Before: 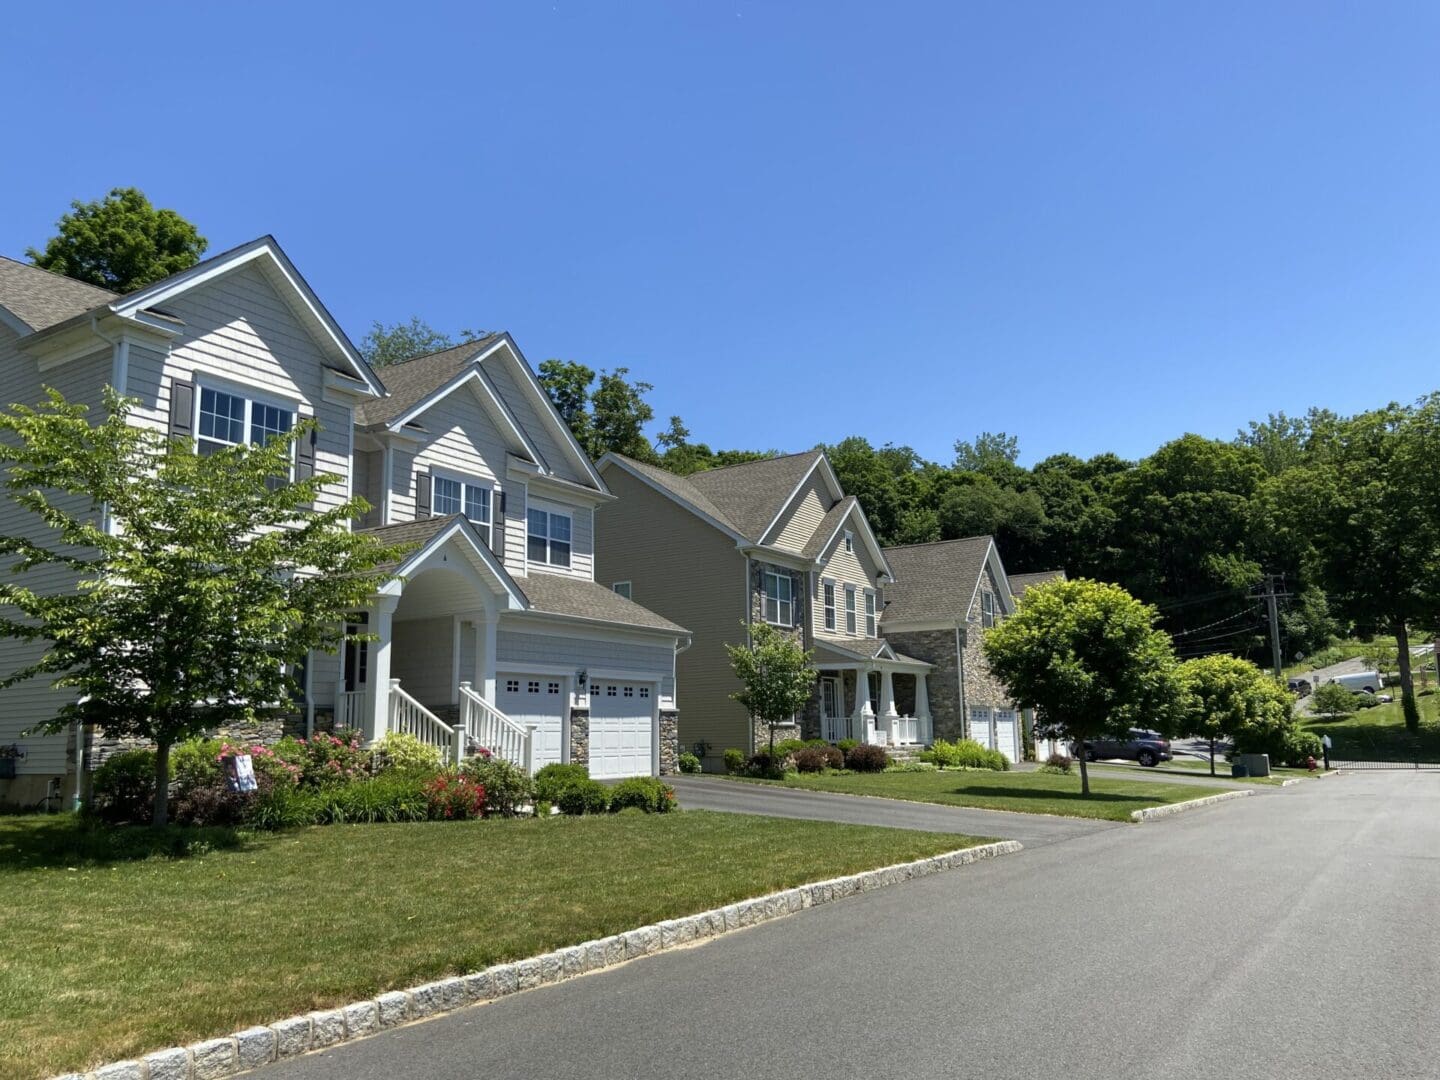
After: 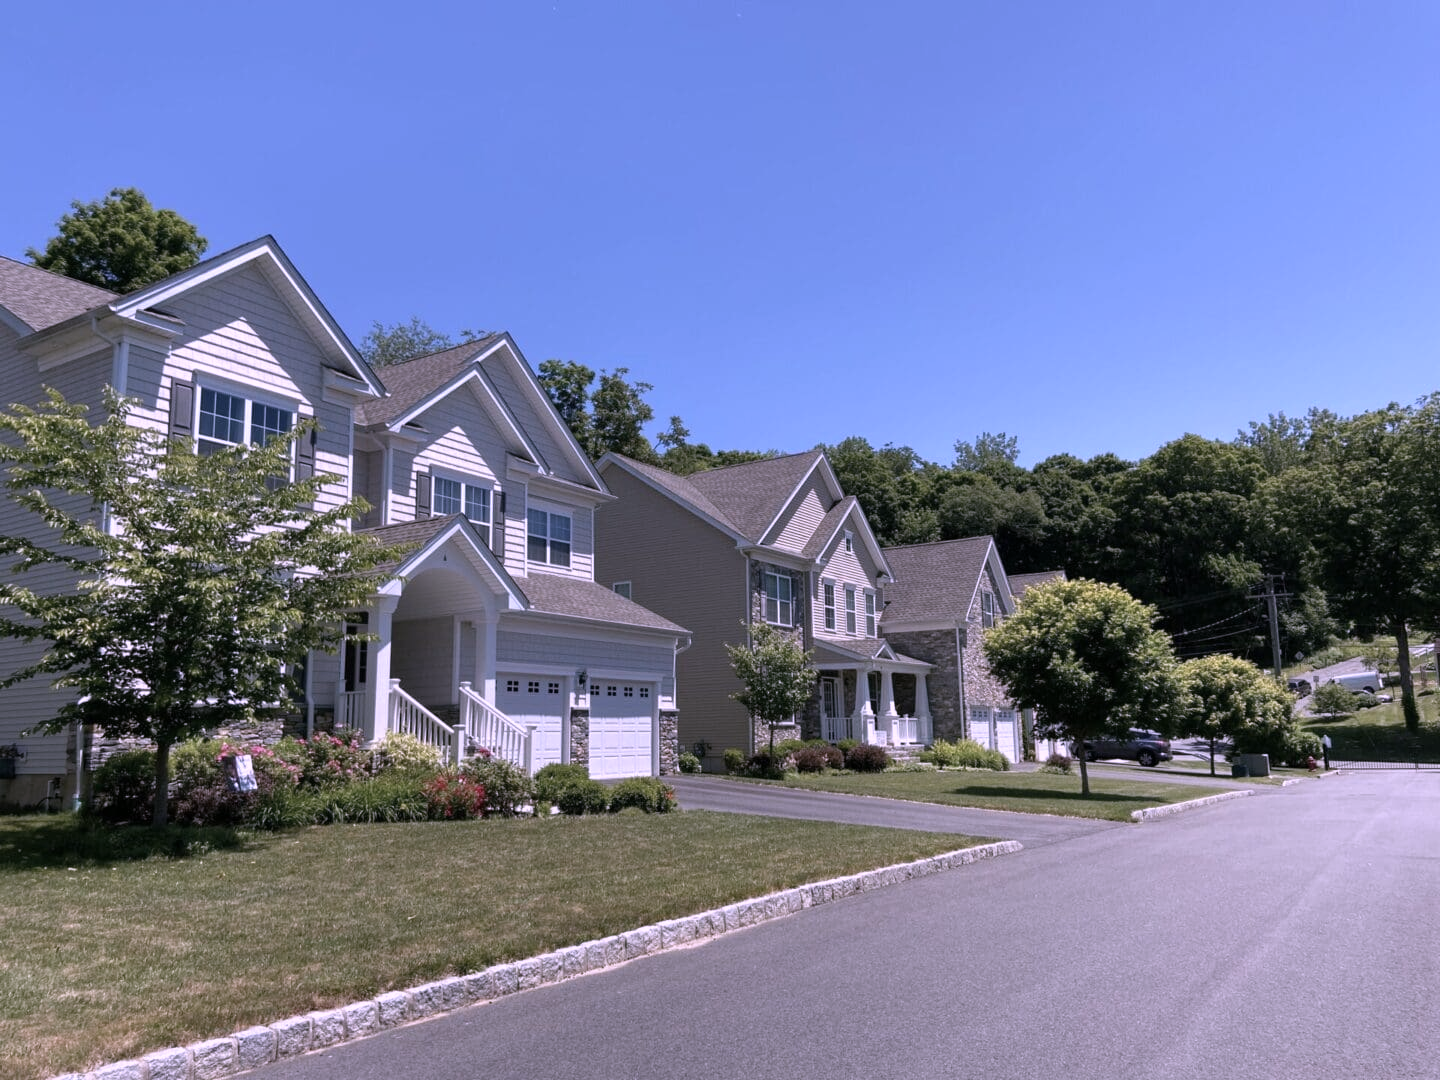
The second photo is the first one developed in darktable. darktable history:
exposure: exposure 0 EV, compensate highlight preservation false
color correction: highlights a* 15.03, highlights b* -25.07
contrast brightness saturation: saturation -0.17
